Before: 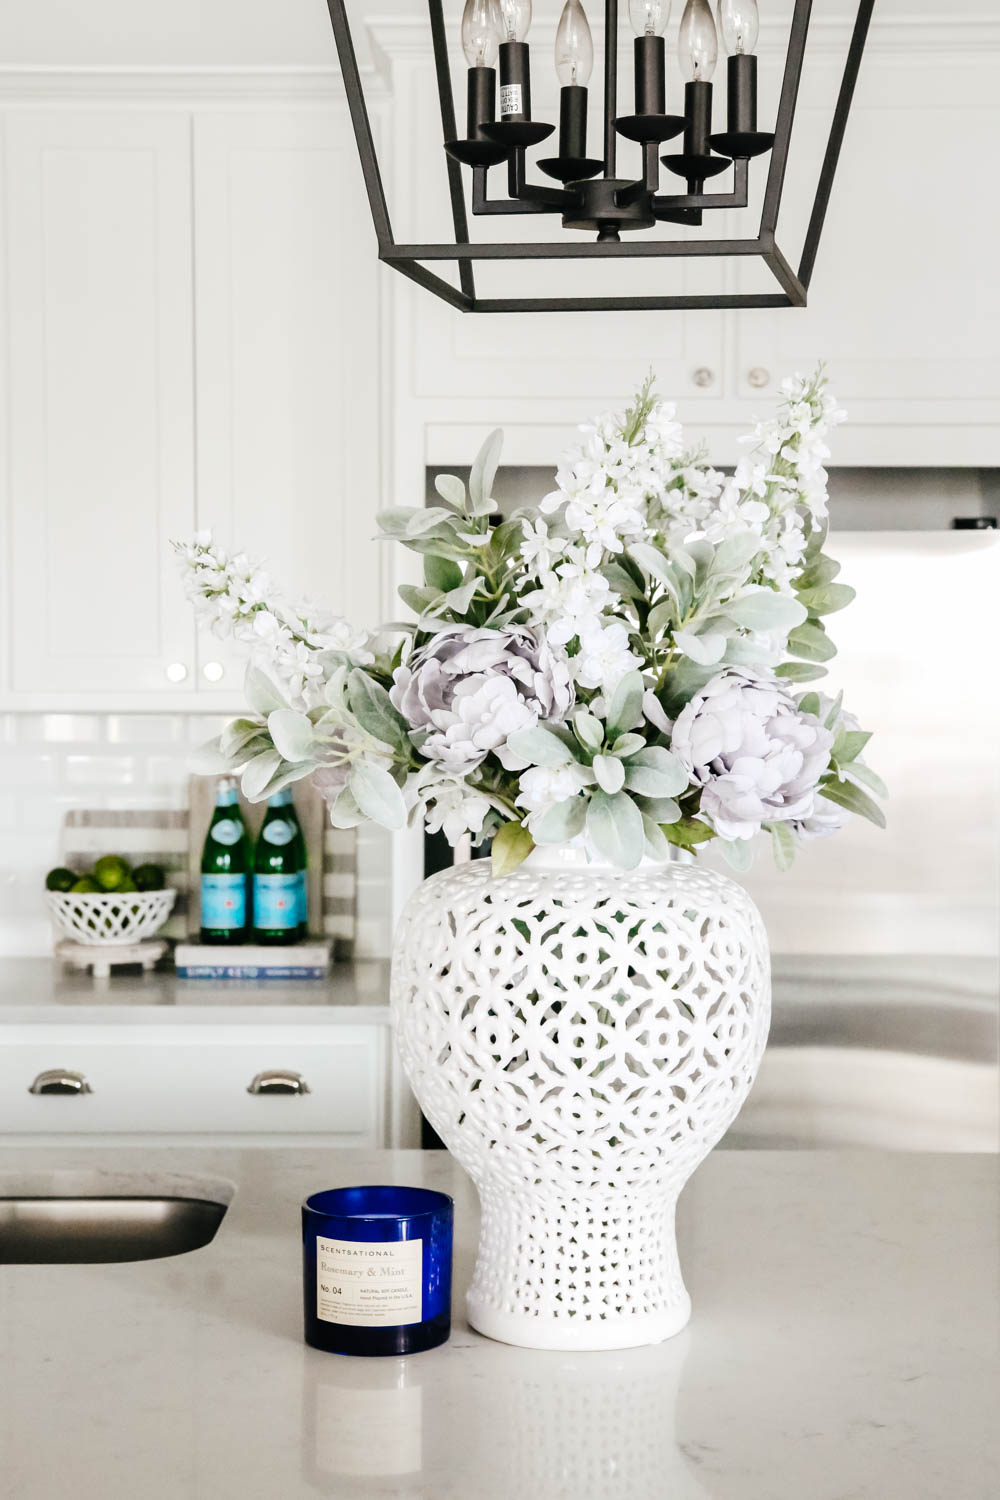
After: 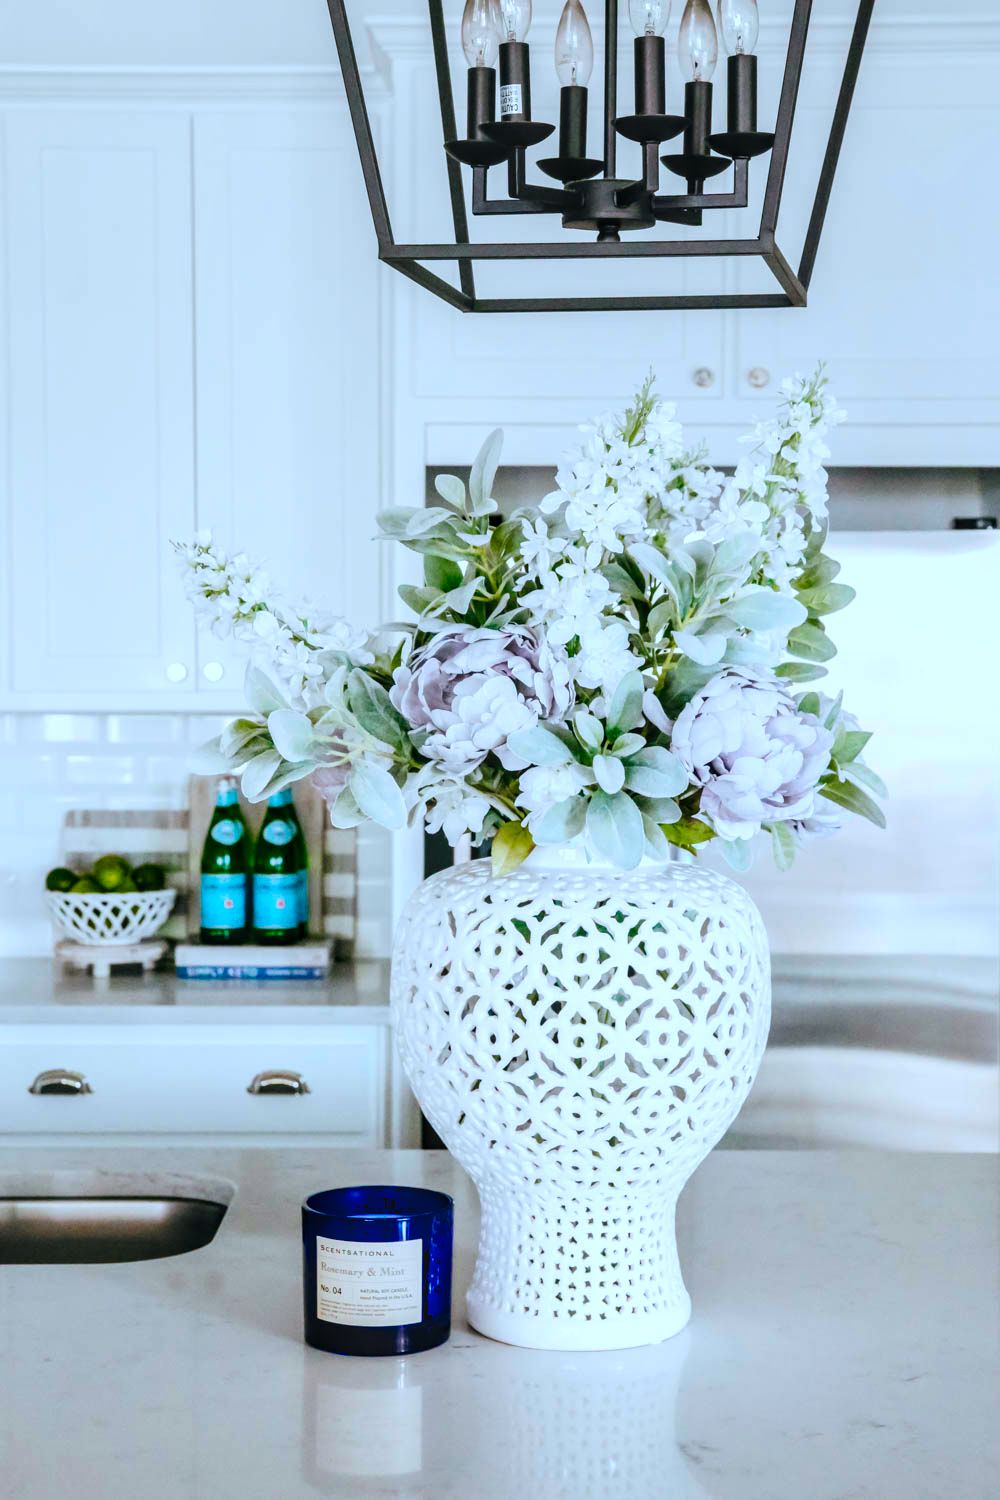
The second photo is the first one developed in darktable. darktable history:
color calibration: output R [0.972, 0.068, -0.094, 0], output G [-0.178, 1.216, -0.086, 0], output B [0.095, -0.136, 0.98, 0], illuminant custom, x 0.371, y 0.381, temperature 4283.16 K
tone equalizer: on, module defaults
color balance rgb: linear chroma grading › global chroma 15%, perceptual saturation grading › global saturation 30%
local contrast: on, module defaults
